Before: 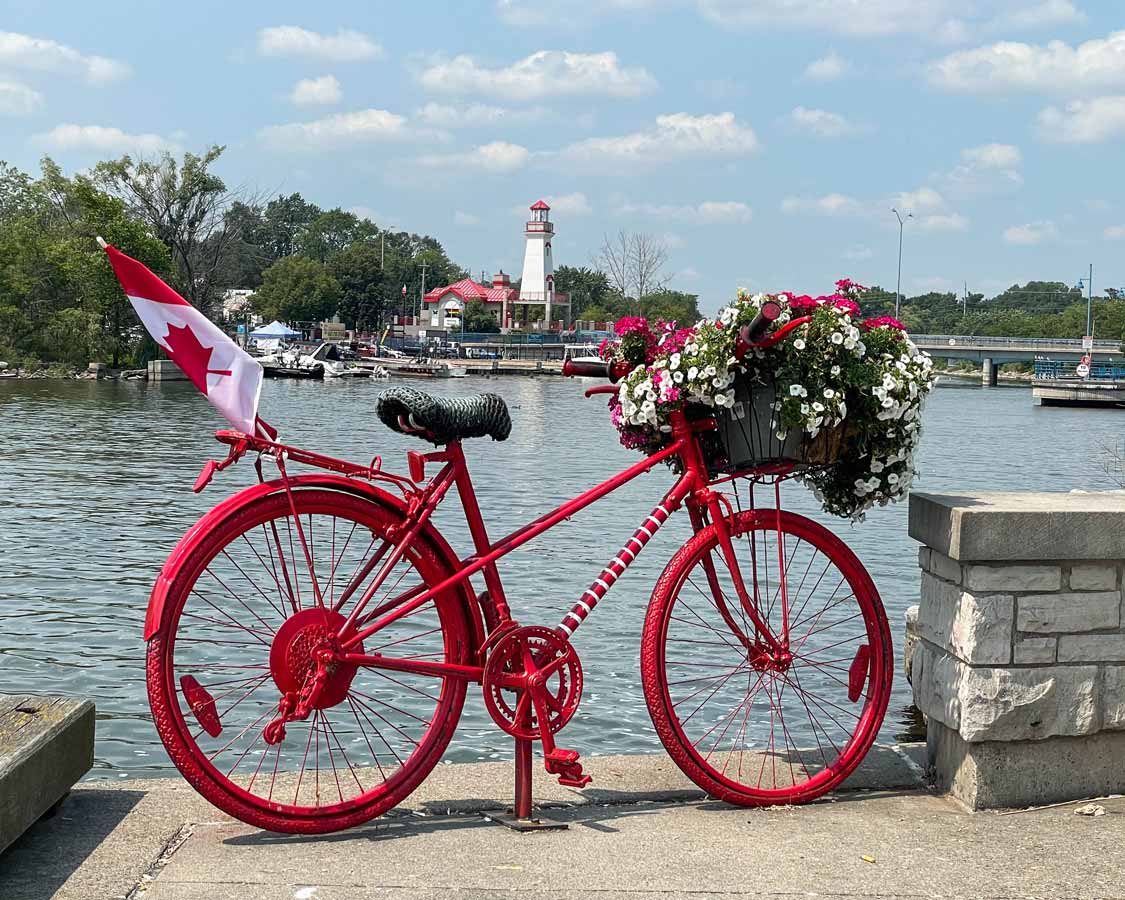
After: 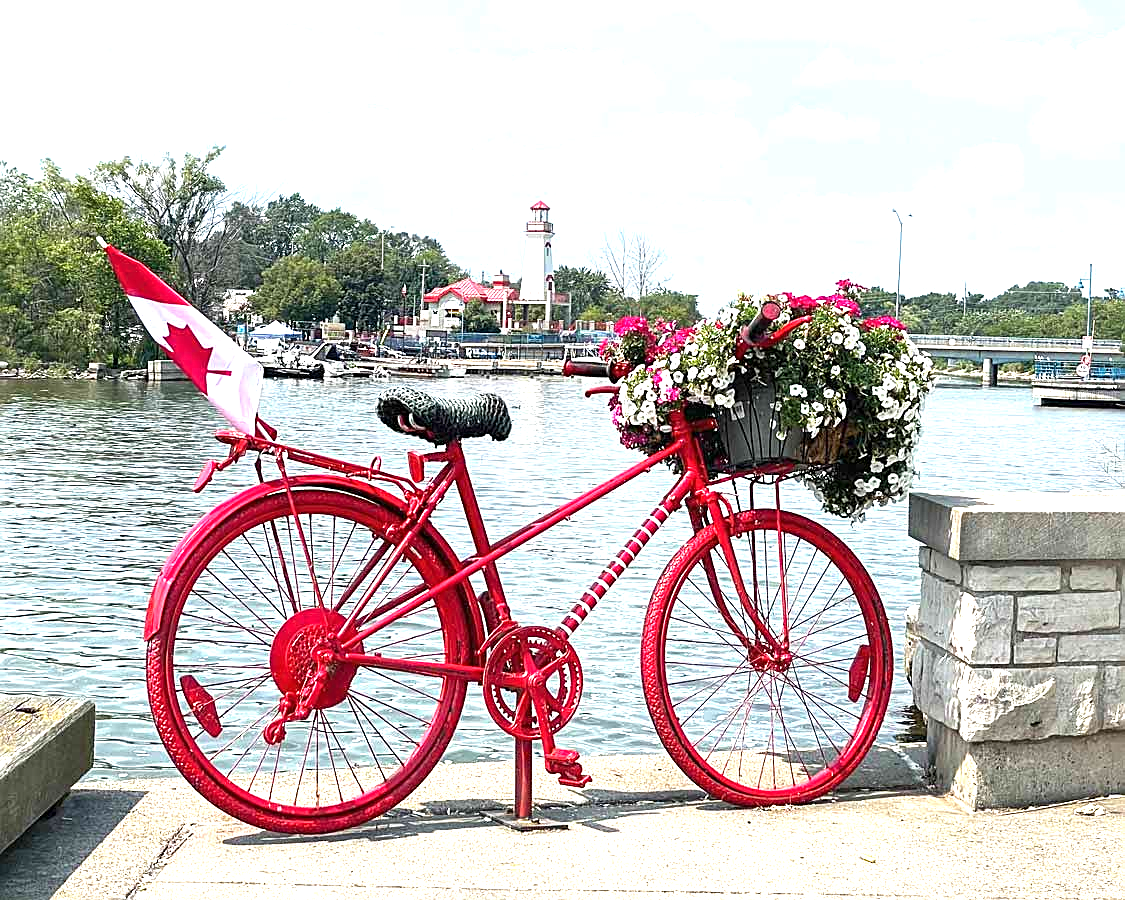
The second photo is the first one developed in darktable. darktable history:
sharpen: on, module defaults
exposure: black level correction 0, exposure 1.365 EV, compensate highlight preservation false
